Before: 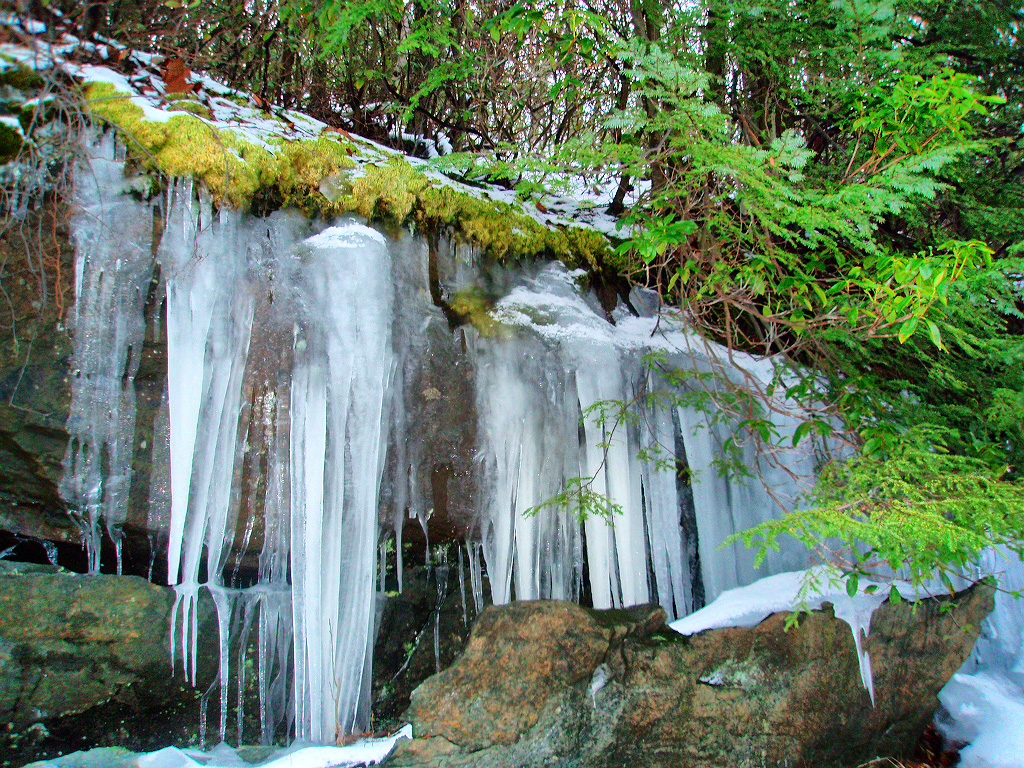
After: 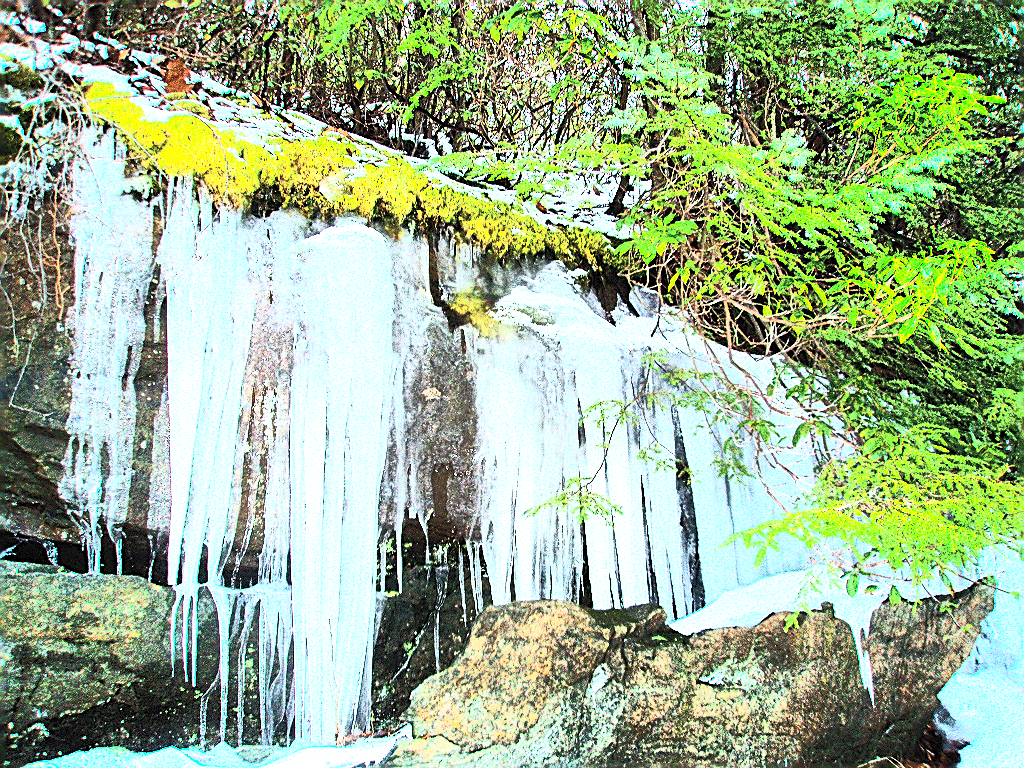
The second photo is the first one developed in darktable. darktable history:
color balance rgb: perceptual saturation grading › global saturation 25.447%, perceptual brilliance grading › highlights 47.92%, perceptual brilliance grading › mid-tones 22.712%, perceptual brilliance grading › shadows -6.715%
sharpen: amount 0.993
contrast brightness saturation: contrast 0.446, brightness 0.554, saturation -0.19
